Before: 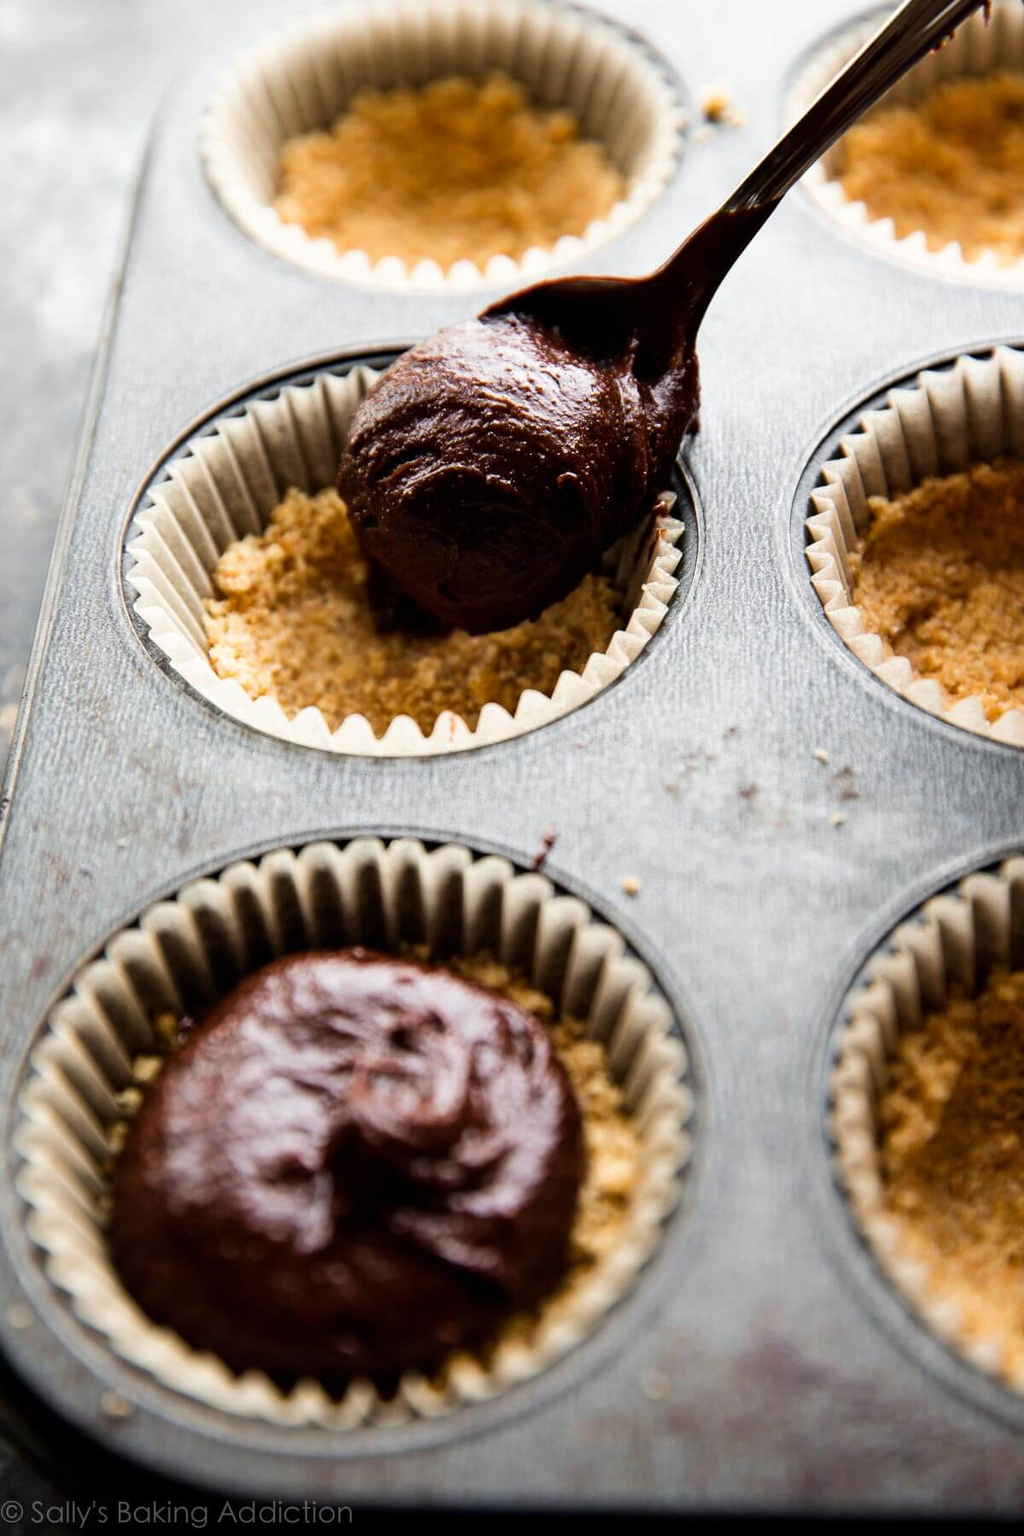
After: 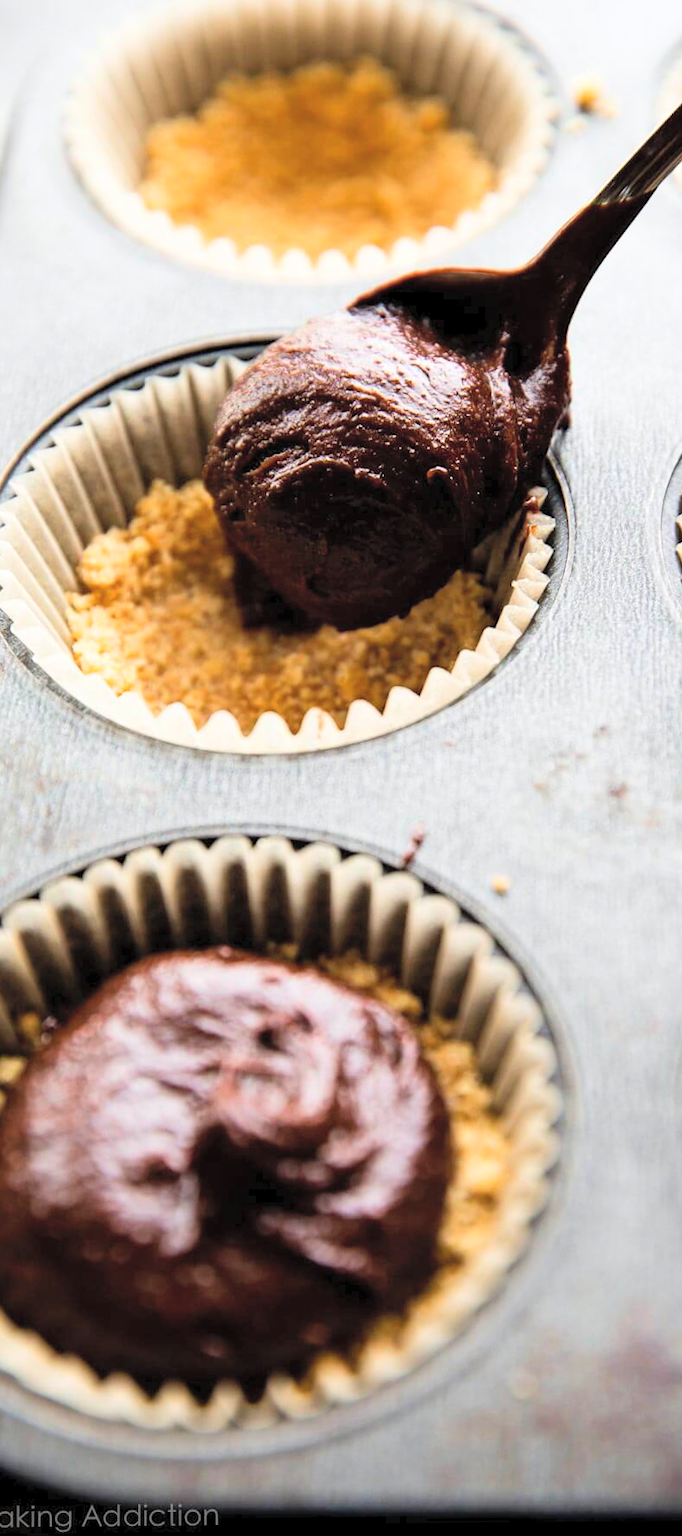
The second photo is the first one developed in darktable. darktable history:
contrast brightness saturation: contrast 0.1, brightness 0.3, saturation 0.14
crop and rotate: left 13.342%, right 19.991%
rotate and perspective: rotation 0.174°, lens shift (vertical) 0.013, lens shift (horizontal) 0.019, shear 0.001, automatic cropping original format, crop left 0.007, crop right 0.991, crop top 0.016, crop bottom 0.997
